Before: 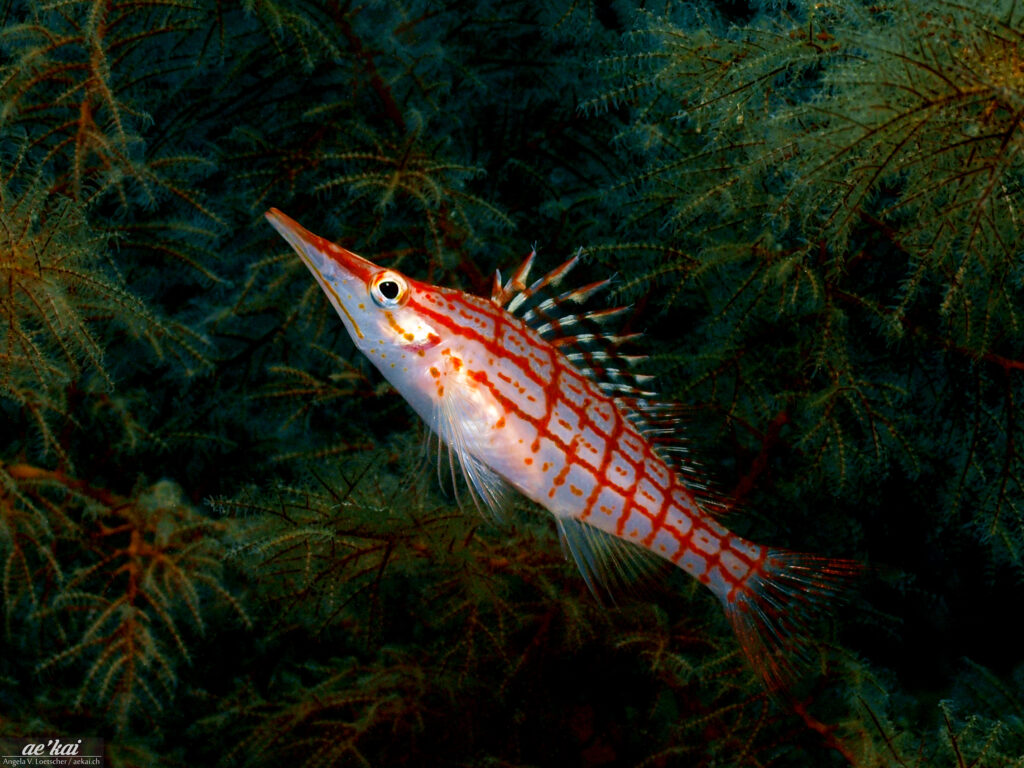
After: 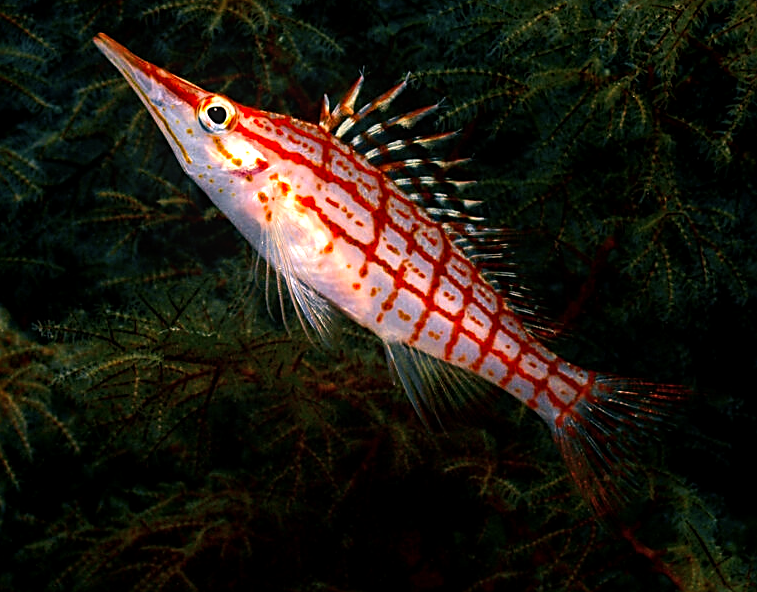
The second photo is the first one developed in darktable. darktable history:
color correction: highlights a* 11.96, highlights b* 11.58
sharpen: on, module defaults
tone equalizer: -8 EV -0.75 EV, -7 EV -0.7 EV, -6 EV -0.6 EV, -5 EV -0.4 EV, -3 EV 0.4 EV, -2 EV 0.6 EV, -1 EV 0.7 EV, +0 EV 0.75 EV, edges refinement/feathering 500, mask exposure compensation -1.57 EV, preserve details no
local contrast: on, module defaults
crop: left 16.871%, top 22.857%, right 9.116%
